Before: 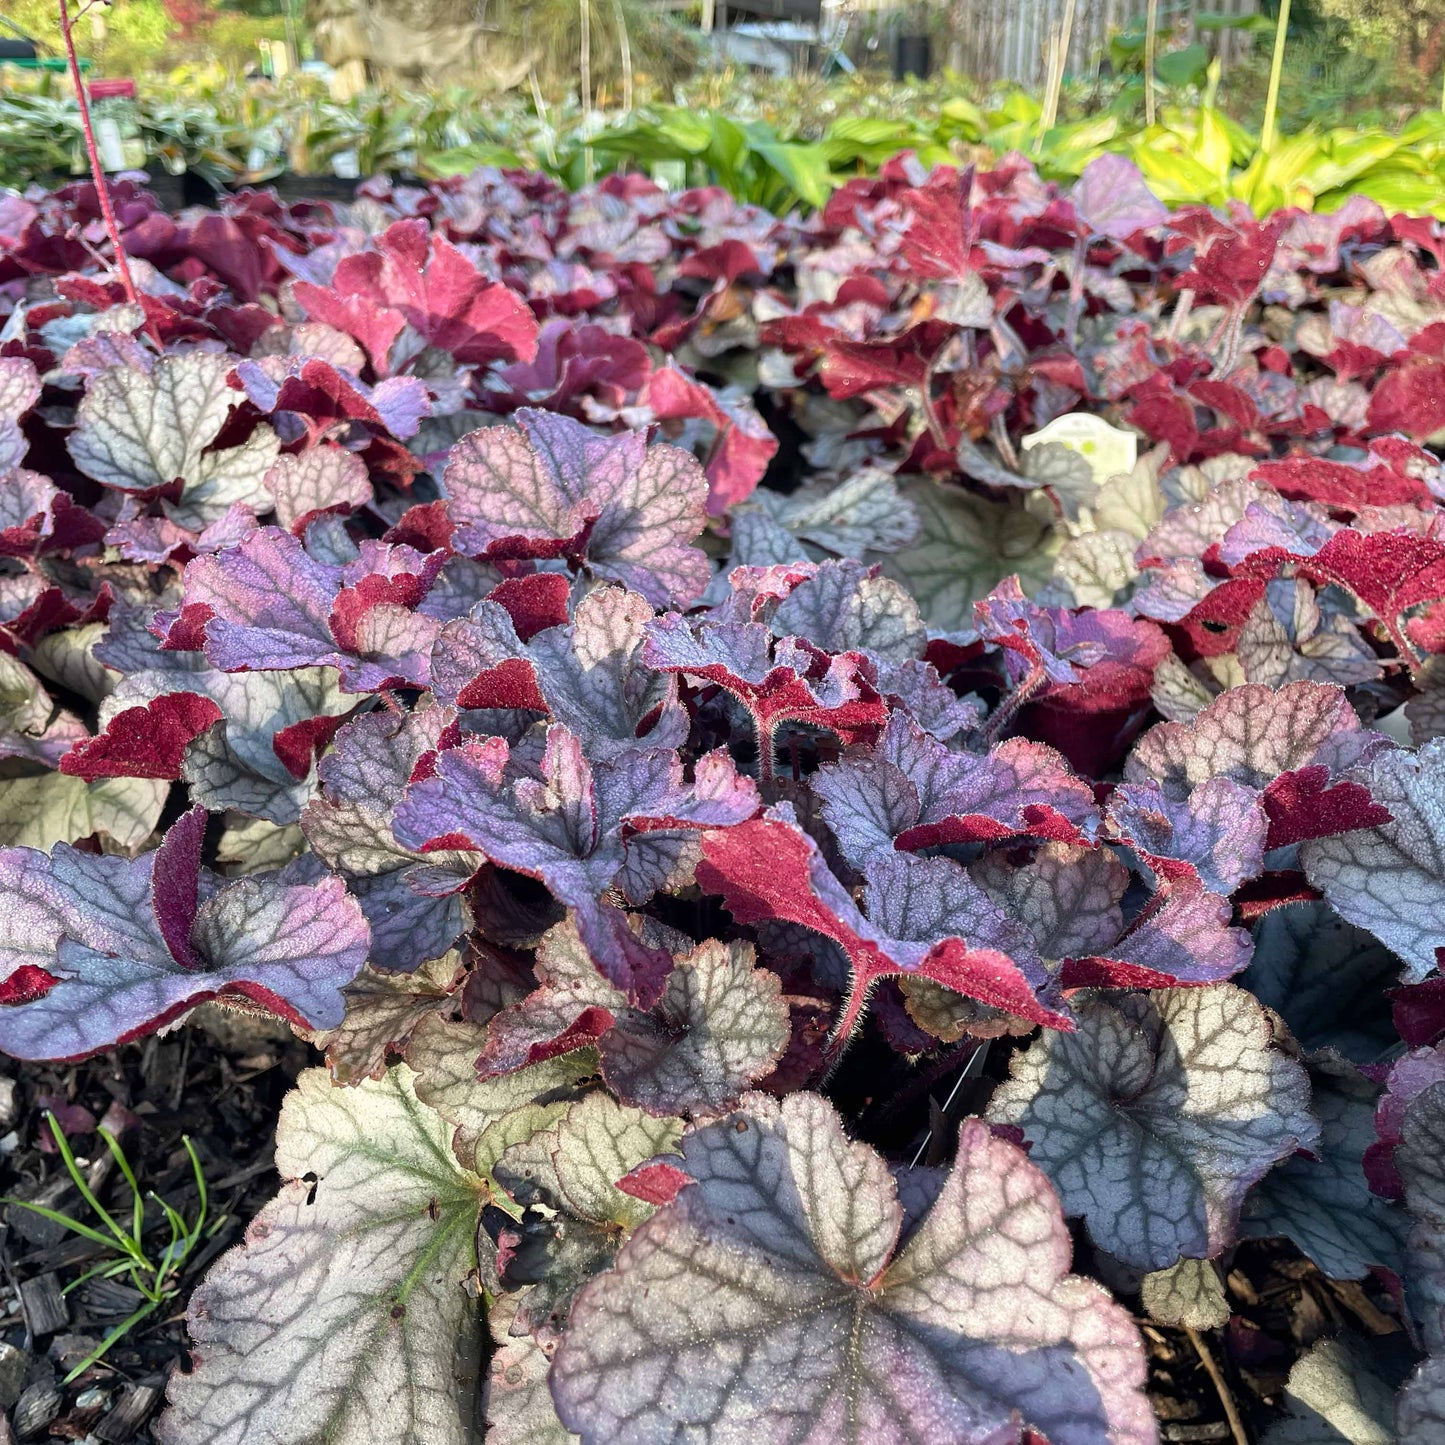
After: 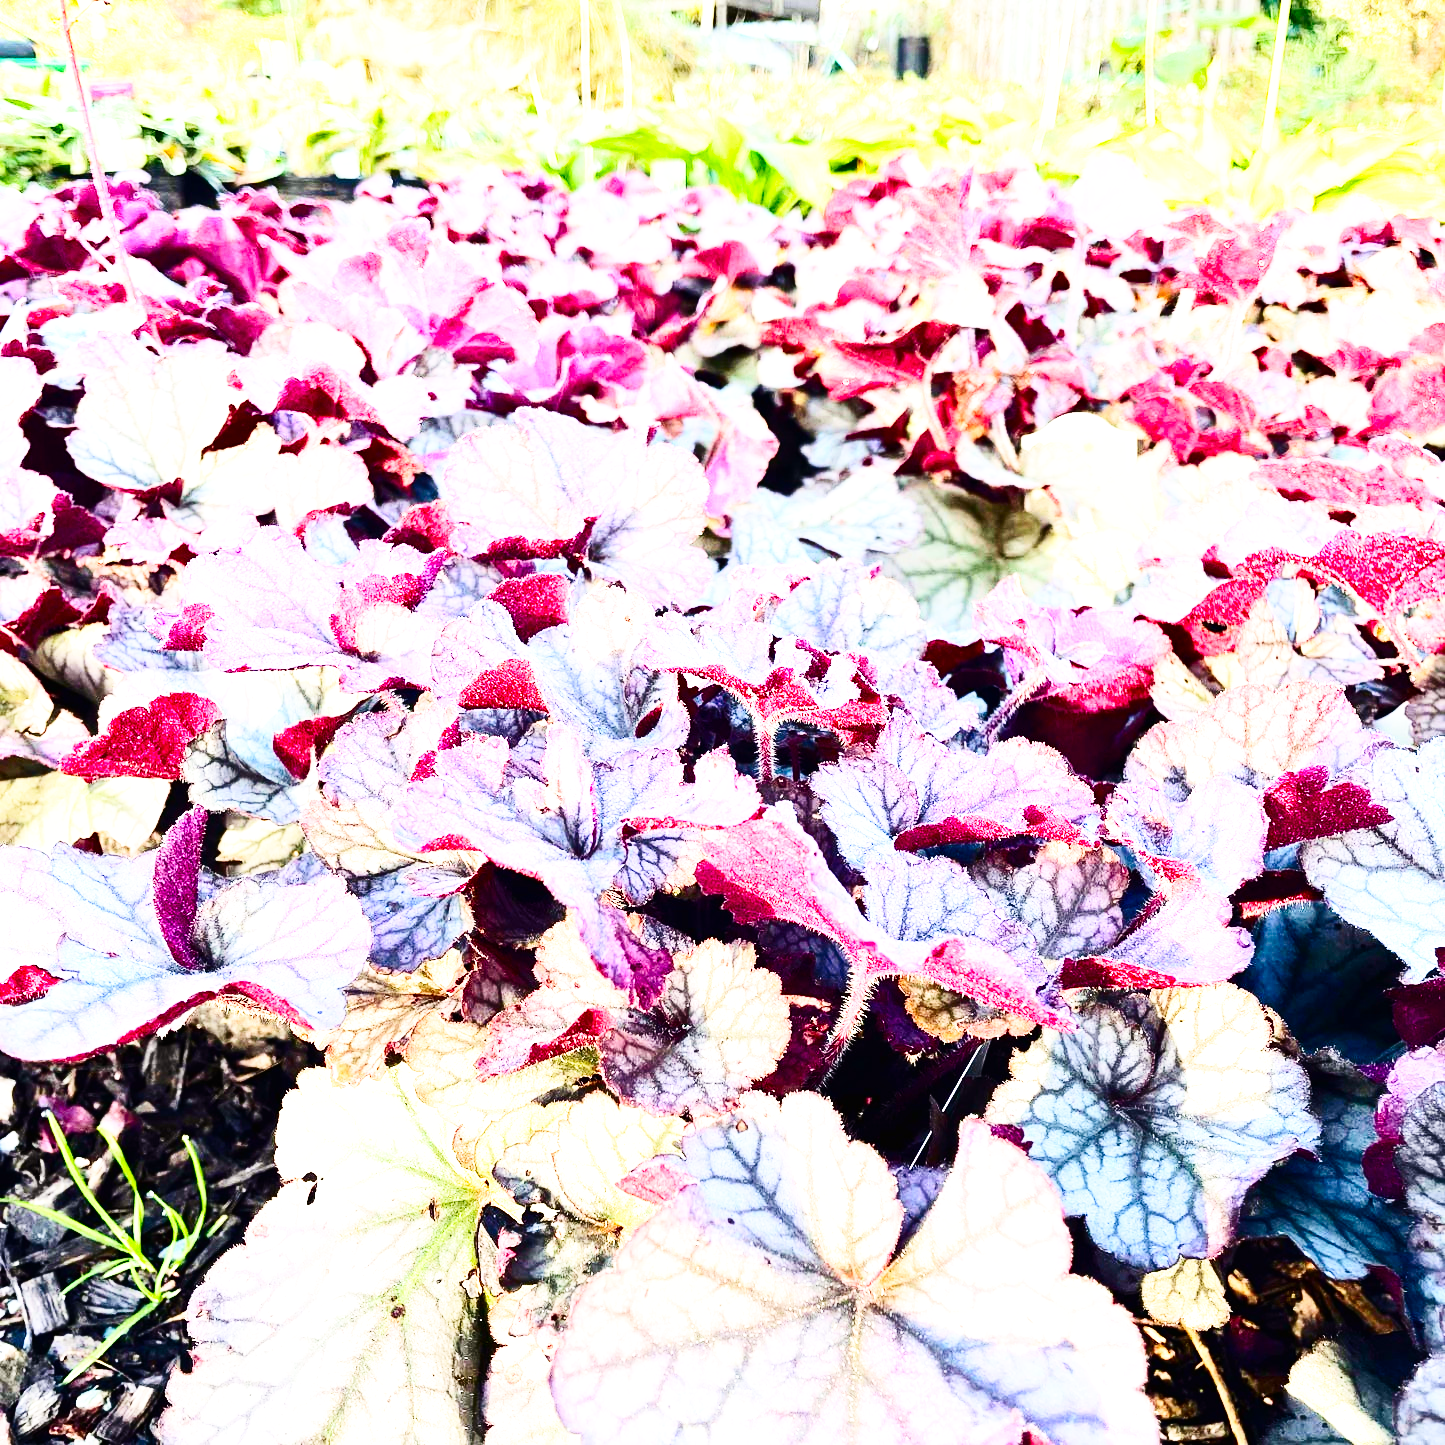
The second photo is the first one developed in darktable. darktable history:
color balance rgb: shadows lift › chroma 1%, shadows lift › hue 28.8°, power › hue 60°, highlights gain › chroma 1%, highlights gain › hue 60°, global offset › luminance 0.25%, perceptual saturation grading › highlights -20%, perceptual saturation grading › shadows 20%, perceptual brilliance grading › highlights 10%, perceptual brilliance grading › shadows -5%, global vibrance 19.67%
exposure: black level correction 0, exposure 0.6 EV, compensate highlight preservation false
contrast brightness saturation: contrast 0.4, brightness 0.05, saturation 0.25
base curve: curves: ch0 [(0, 0.003) (0.001, 0.002) (0.006, 0.004) (0.02, 0.022) (0.048, 0.086) (0.094, 0.234) (0.162, 0.431) (0.258, 0.629) (0.385, 0.8) (0.548, 0.918) (0.751, 0.988) (1, 1)], preserve colors none
